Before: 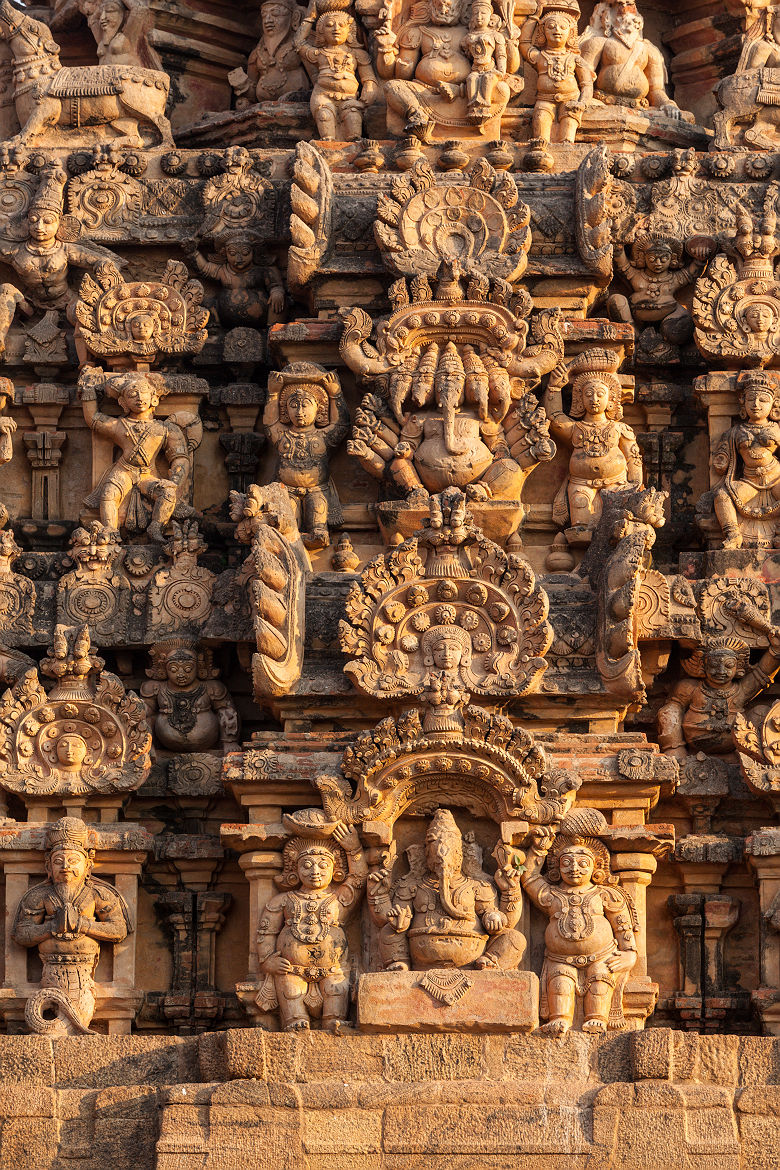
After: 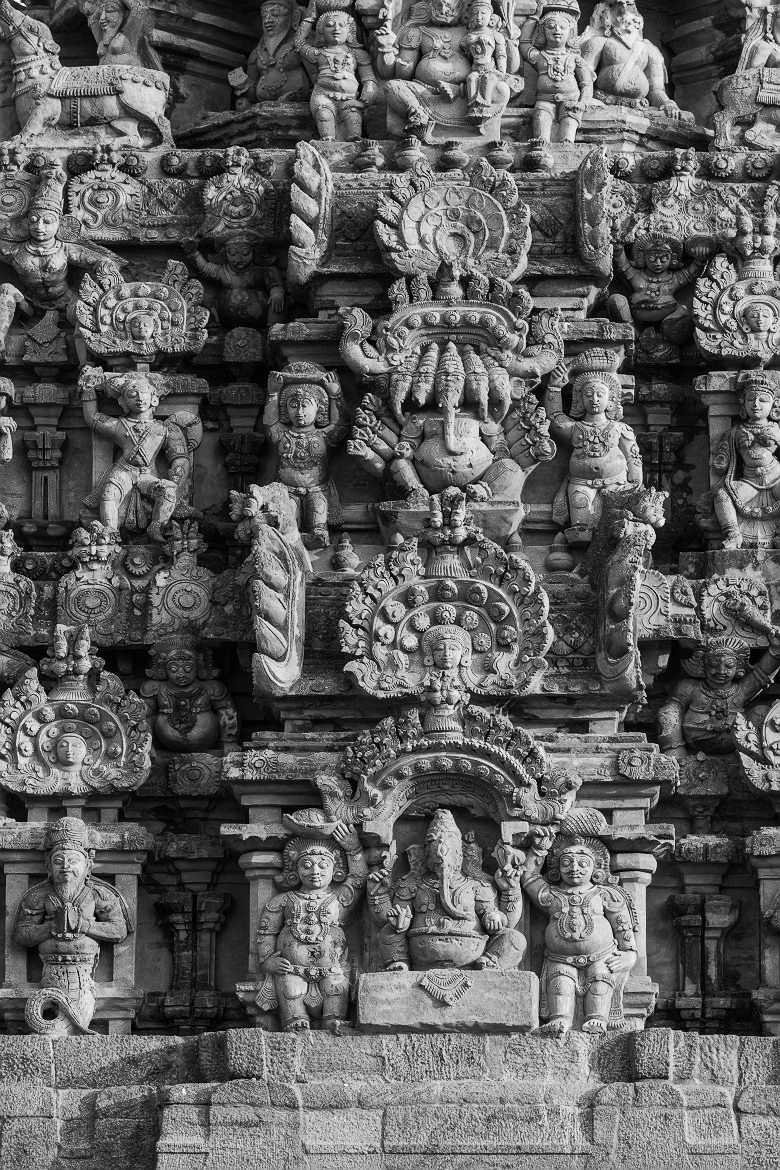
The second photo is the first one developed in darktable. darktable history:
color calibration: output gray [0.246, 0.254, 0.501, 0], gray › normalize channels true, illuminant same as pipeline (D50), adaptation XYZ, x 0.346, y 0.359, gamut compression 0
contrast brightness saturation: contrast 0.23, brightness 0.1, saturation 0.29
color balance rgb: perceptual saturation grading › global saturation 25%, global vibrance 20%
